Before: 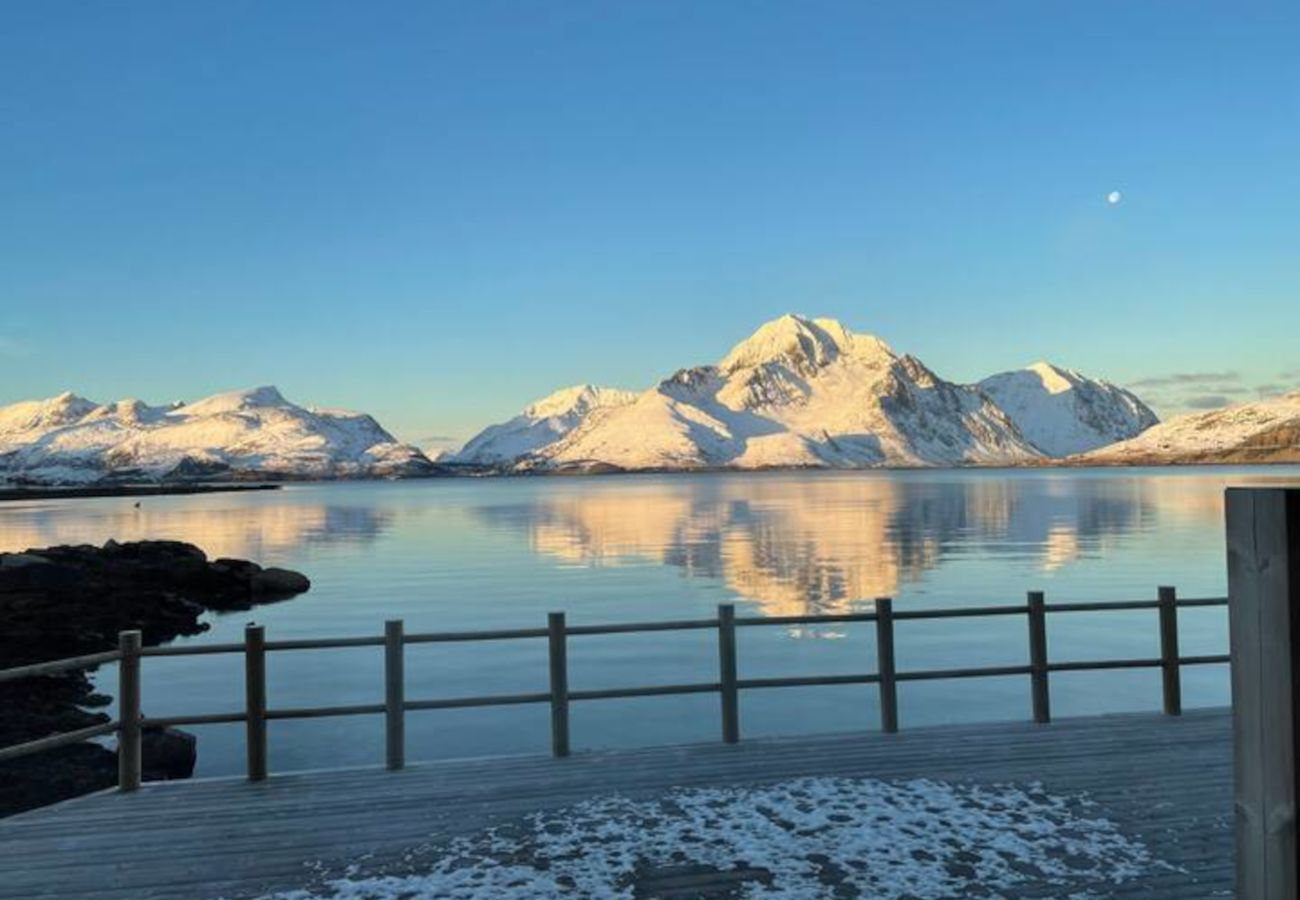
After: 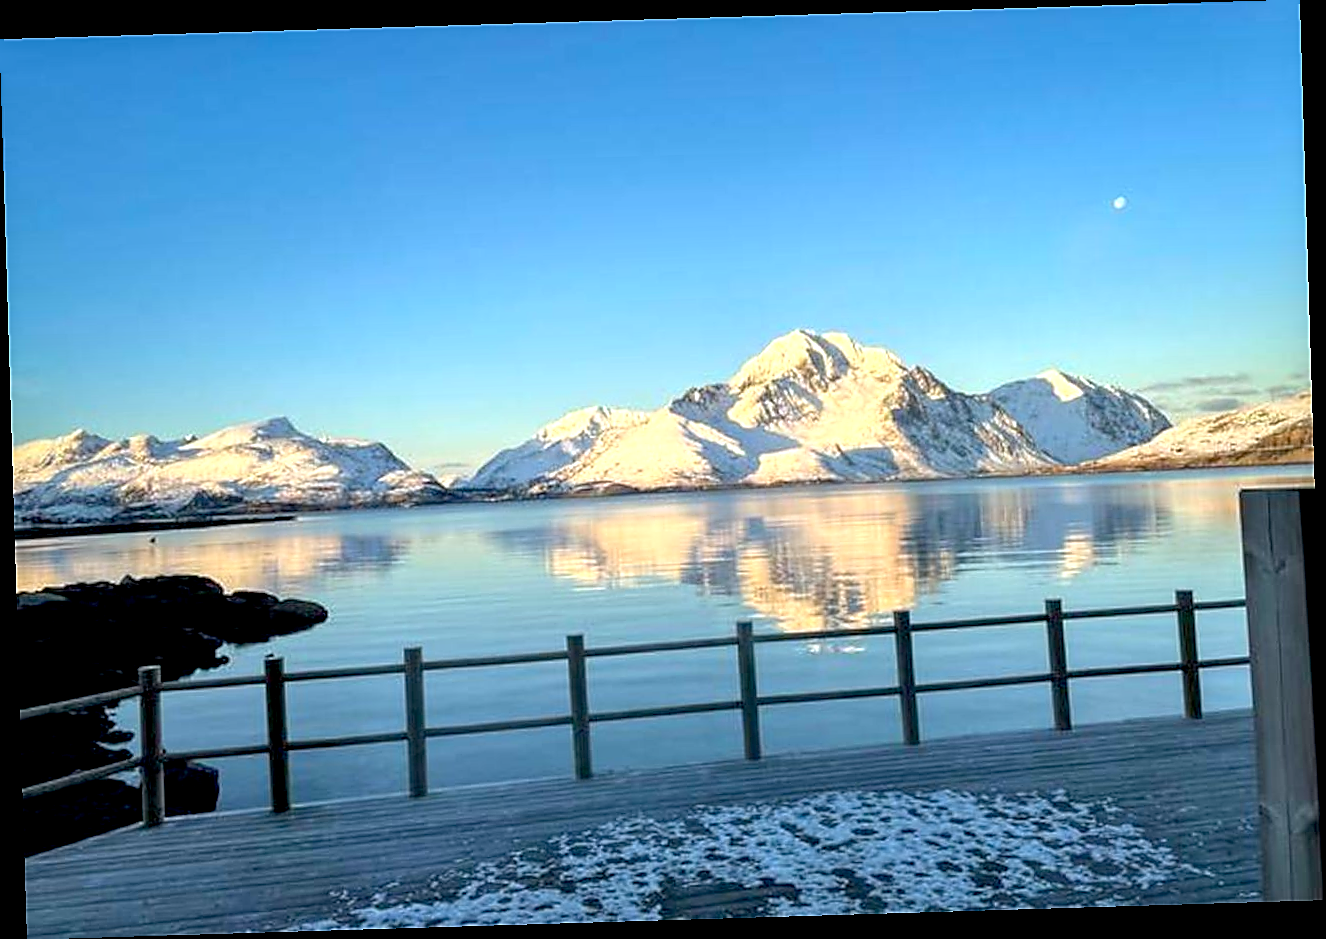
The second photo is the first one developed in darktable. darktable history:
rotate and perspective: rotation -1.75°, automatic cropping off
white balance: red 0.98, blue 1.034
exposure: black level correction 0.012, exposure 0.7 EV, compensate exposure bias true, compensate highlight preservation false
local contrast: detail 110%
sharpen: radius 1.4, amount 1.25, threshold 0.7
